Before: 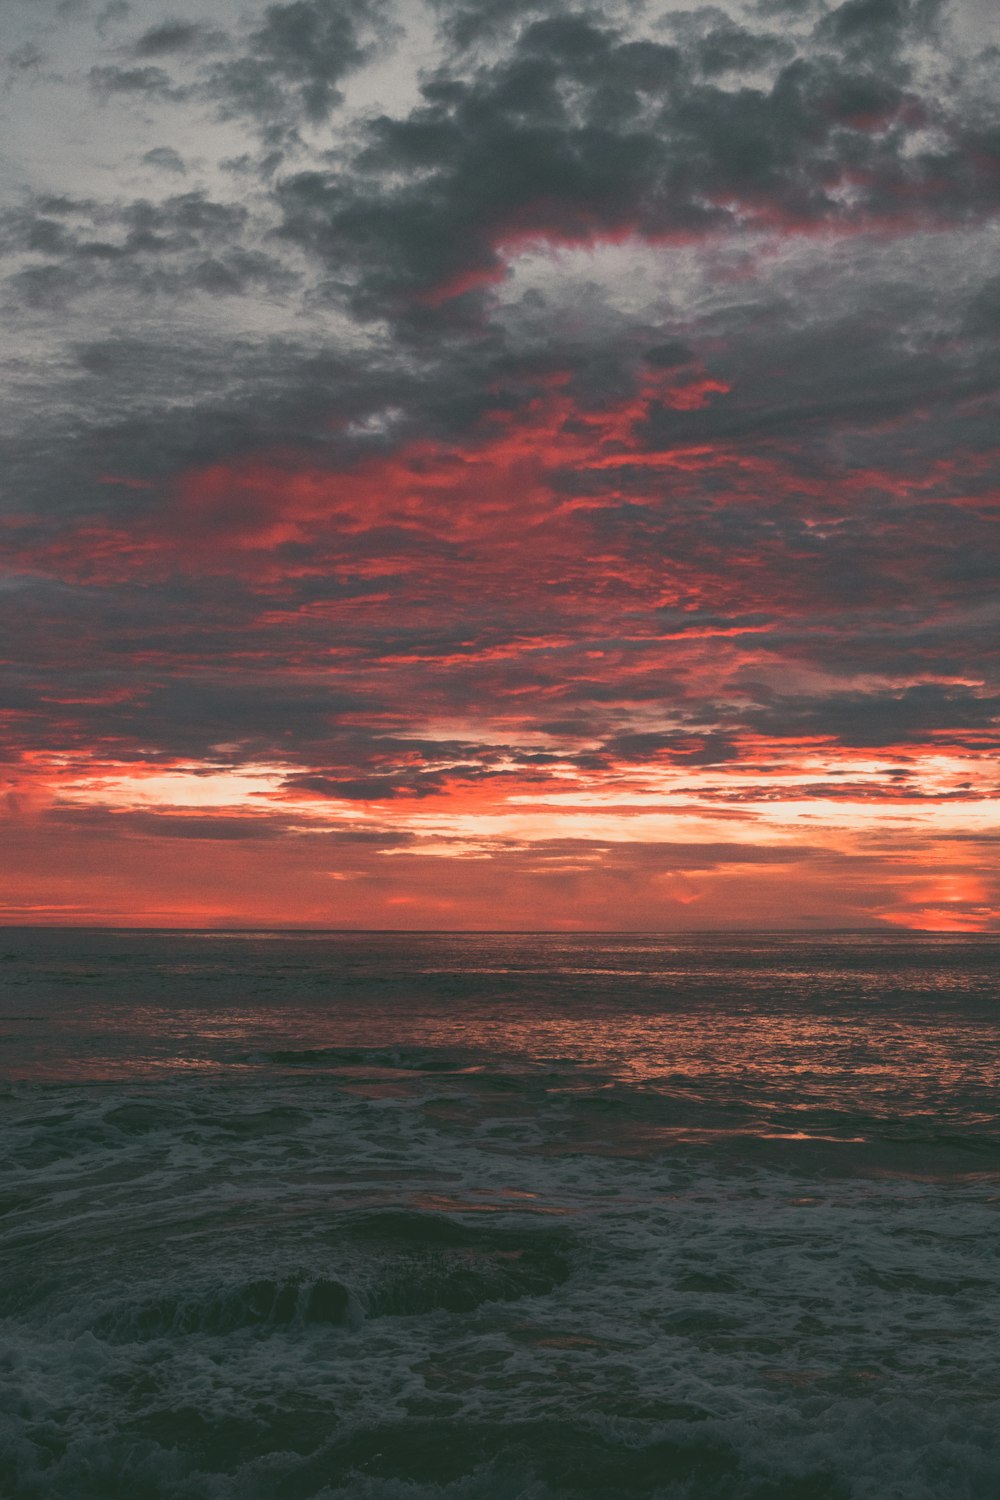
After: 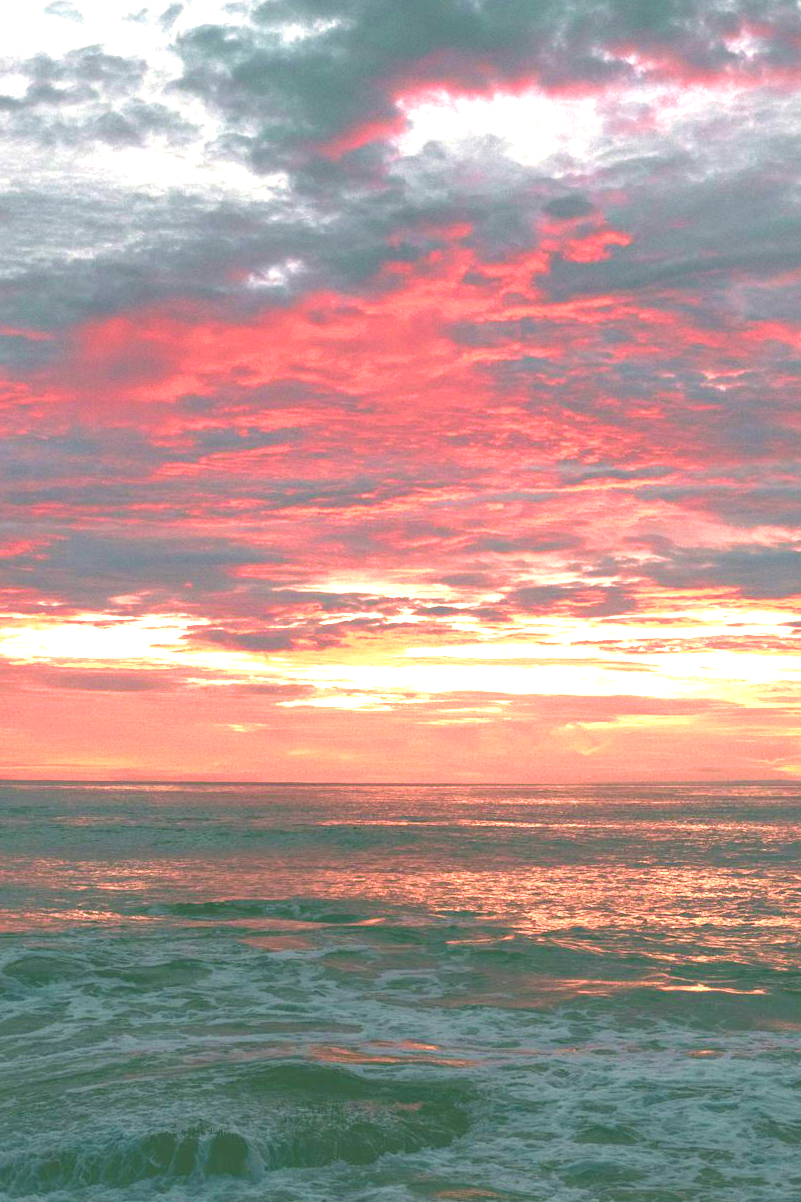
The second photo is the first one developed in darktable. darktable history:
crop and rotate: left 10.064%, top 9.914%, right 9.83%, bottom 9.916%
exposure: black level correction 0, exposure 1.995 EV, compensate highlight preservation false
velvia: strength 44.99%
